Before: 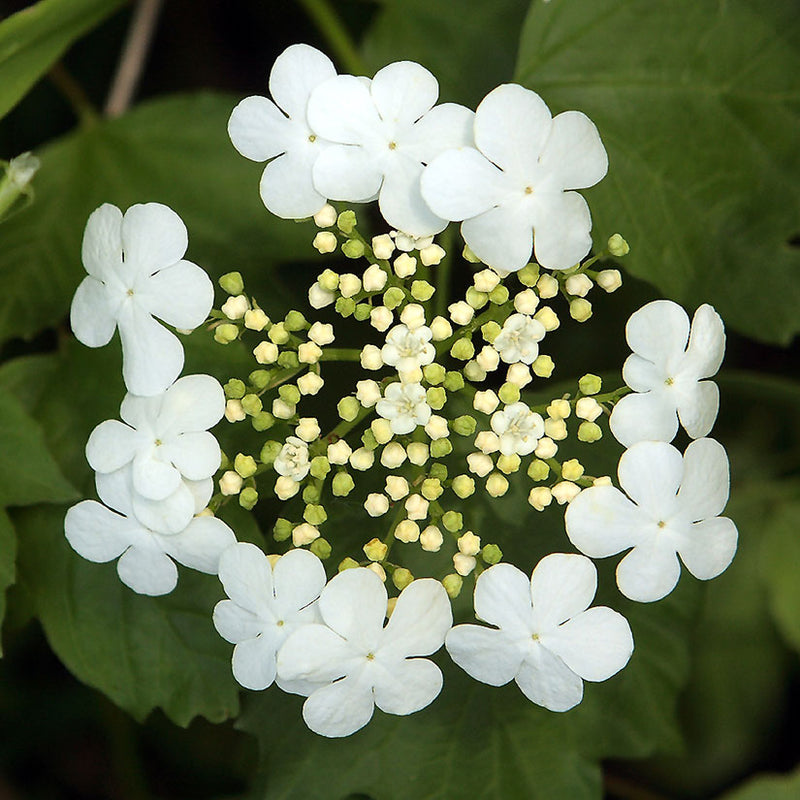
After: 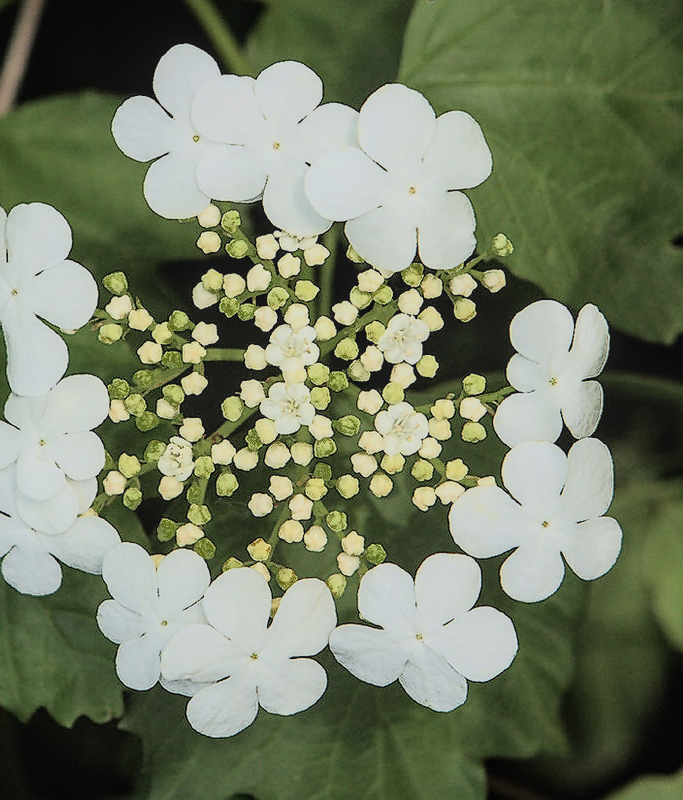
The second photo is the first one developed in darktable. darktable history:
color balance rgb: perceptual saturation grading › global saturation -1%
fill light: exposure -0.73 EV, center 0.69, width 2.2
filmic rgb: black relative exposure -7.15 EV, white relative exposure 5.36 EV, hardness 3.02, color science v6 (2022)
sharpen: amount 0.2
local contrast: detail 110%
crop and rotate: left 14.584%
color balance: input saturation 80.07%
exposure: black level correction 0, exposure 0.68 EV, compensate exposure bias true, compensate highlight preservation false
